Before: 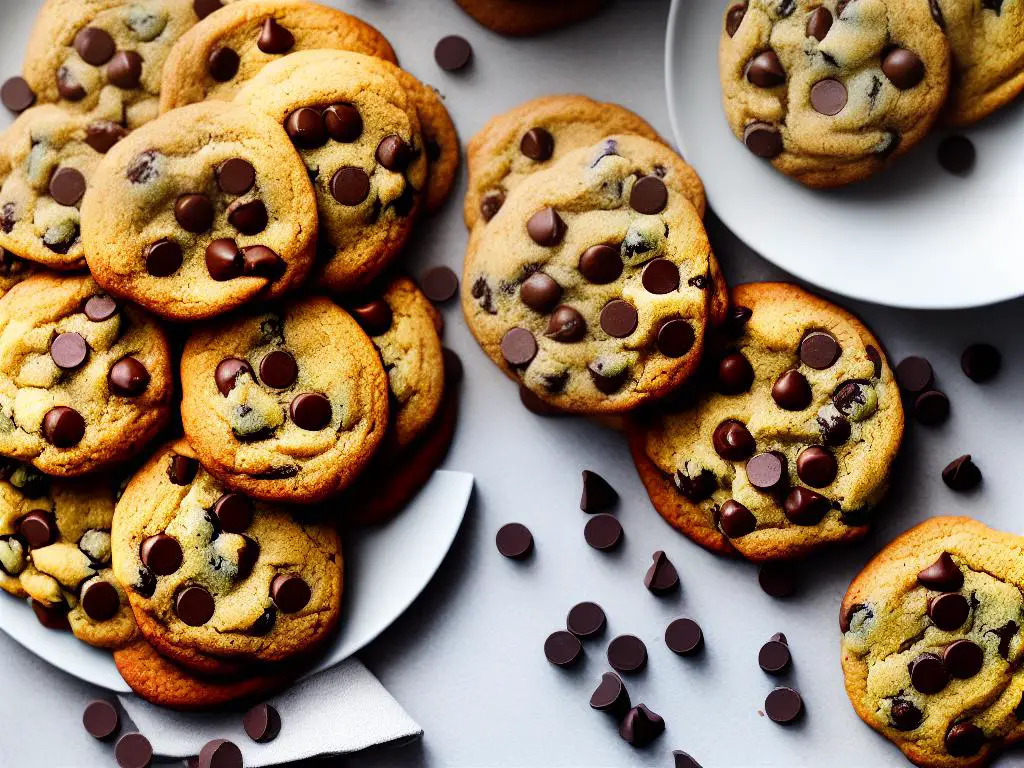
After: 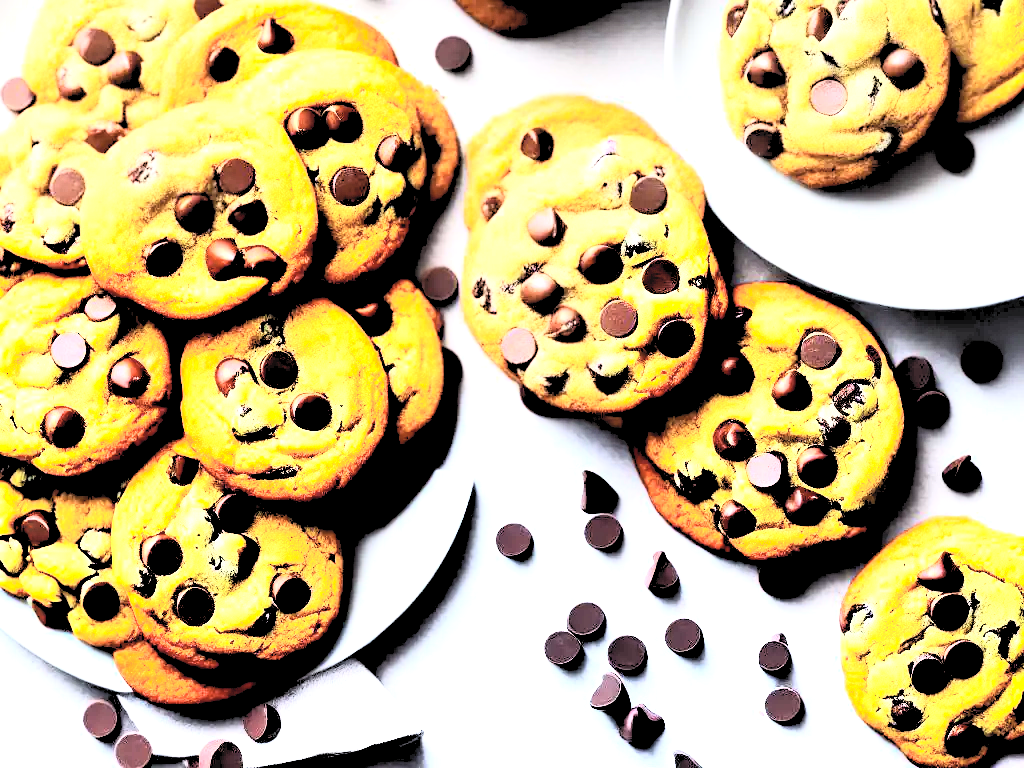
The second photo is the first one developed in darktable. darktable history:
rgb levels: levels [[0.029, 0.461, 0.922], [0, 0.5, 1], [0, 0.5, 1]]
exposure: black level correction 0, exposure 1.75 EV, compensate exposure bias true, compensate highlight preservation false
contrast brightness saturation: contrast 0.39, brightness 0.53
